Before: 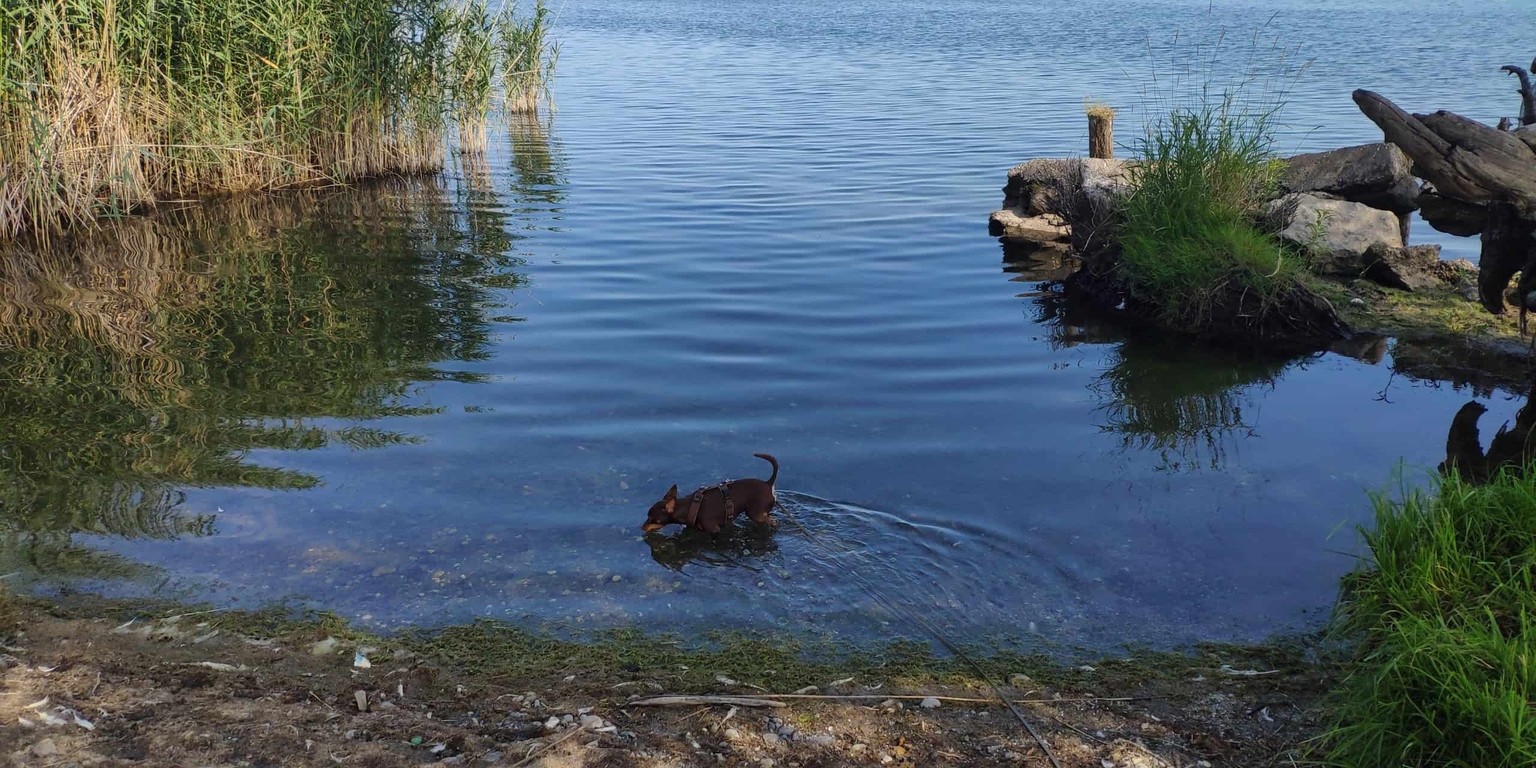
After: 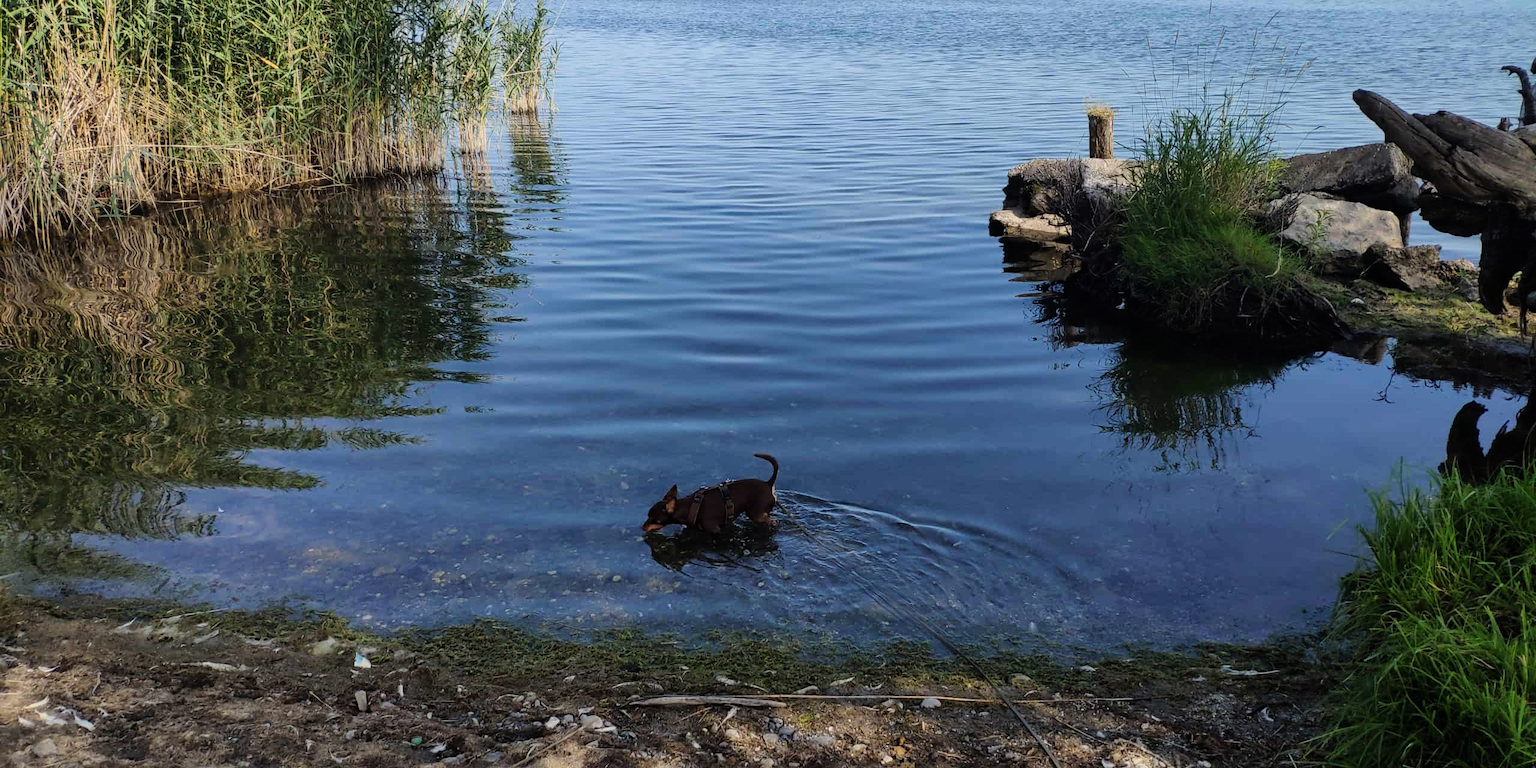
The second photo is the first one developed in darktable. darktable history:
filmic rgb: black relative exposure -8.09 EV, white relative exposure 3 EV, threshold 5.97 EV, hardness 5.35, contrast 1.24, contrast in shadows safe, enable highlight reconstruction true
